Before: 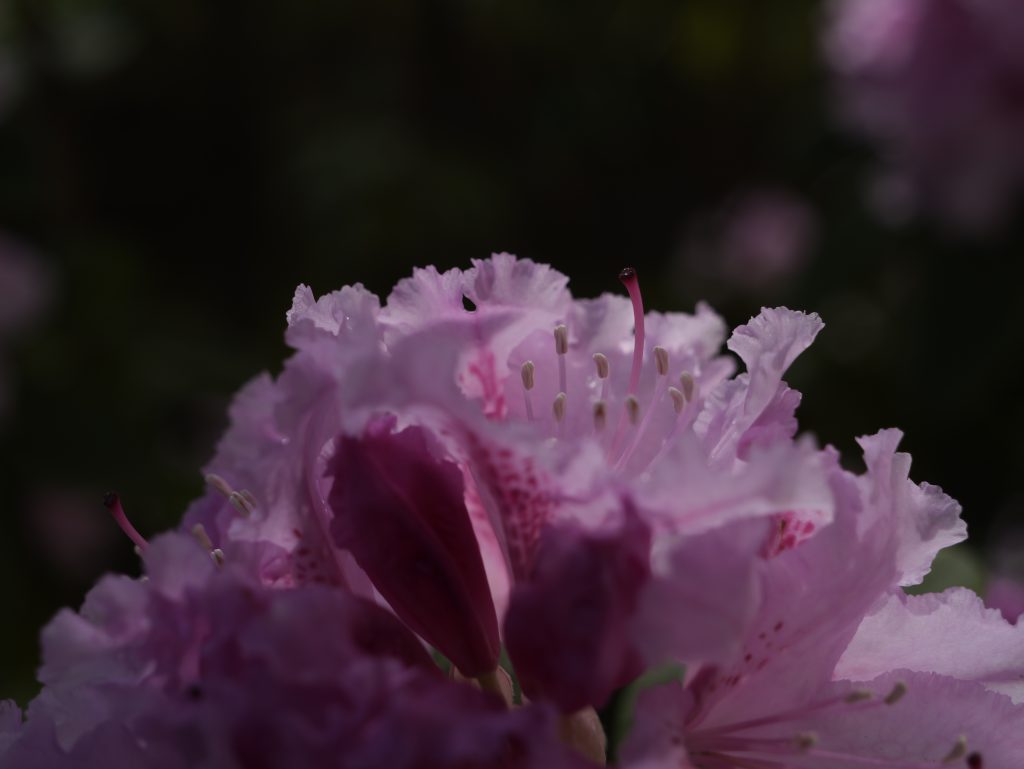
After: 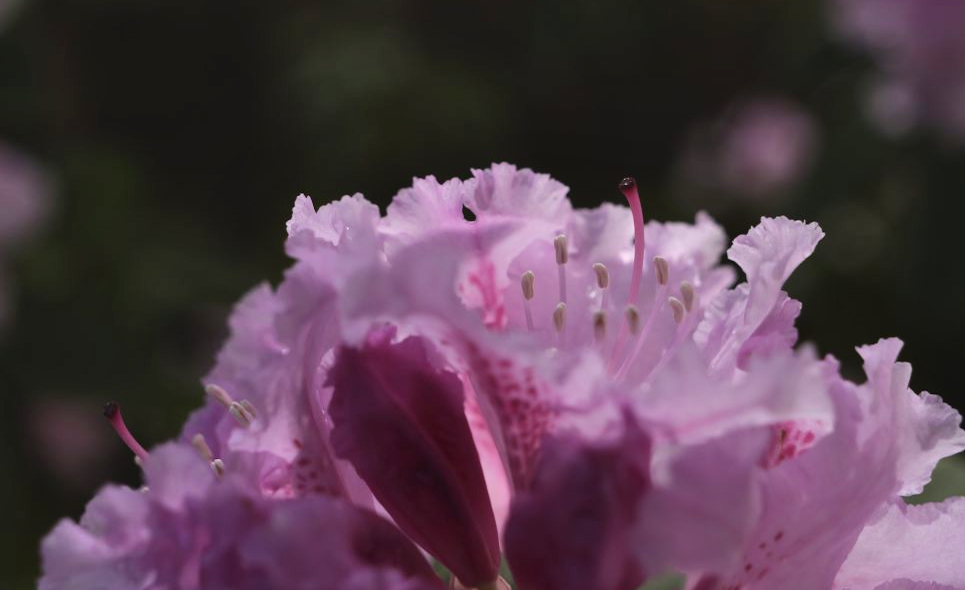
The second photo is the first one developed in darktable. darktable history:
exposure: black level correction -0.002, exposure 0.529 EV, compensate exposure bias true, compensate highlight preservation false
tone equalizer: on, module defaults
shadows and highlights: low approximation 0.01, soften with gaussian
crop and rotate: angle 0.052°, top 11.756%, right 5.646%, bottom 11.316%
